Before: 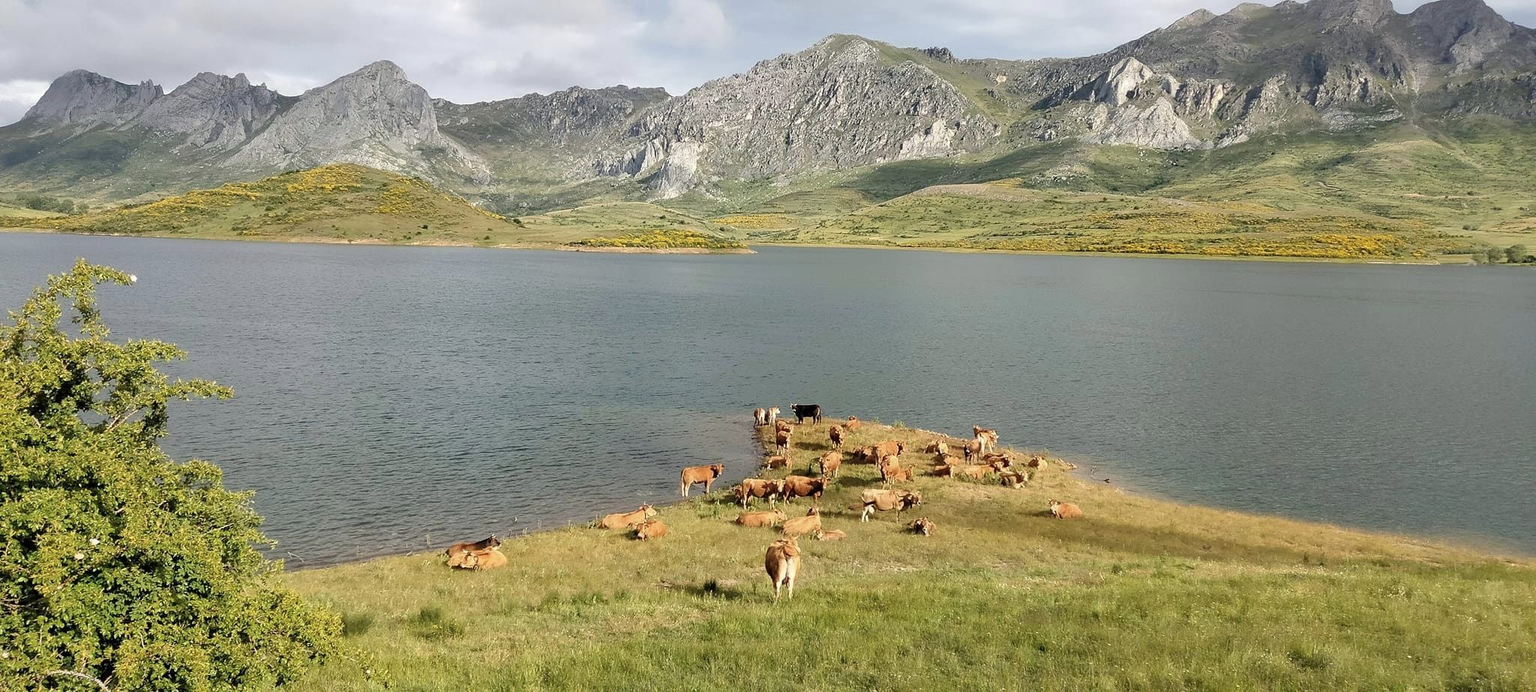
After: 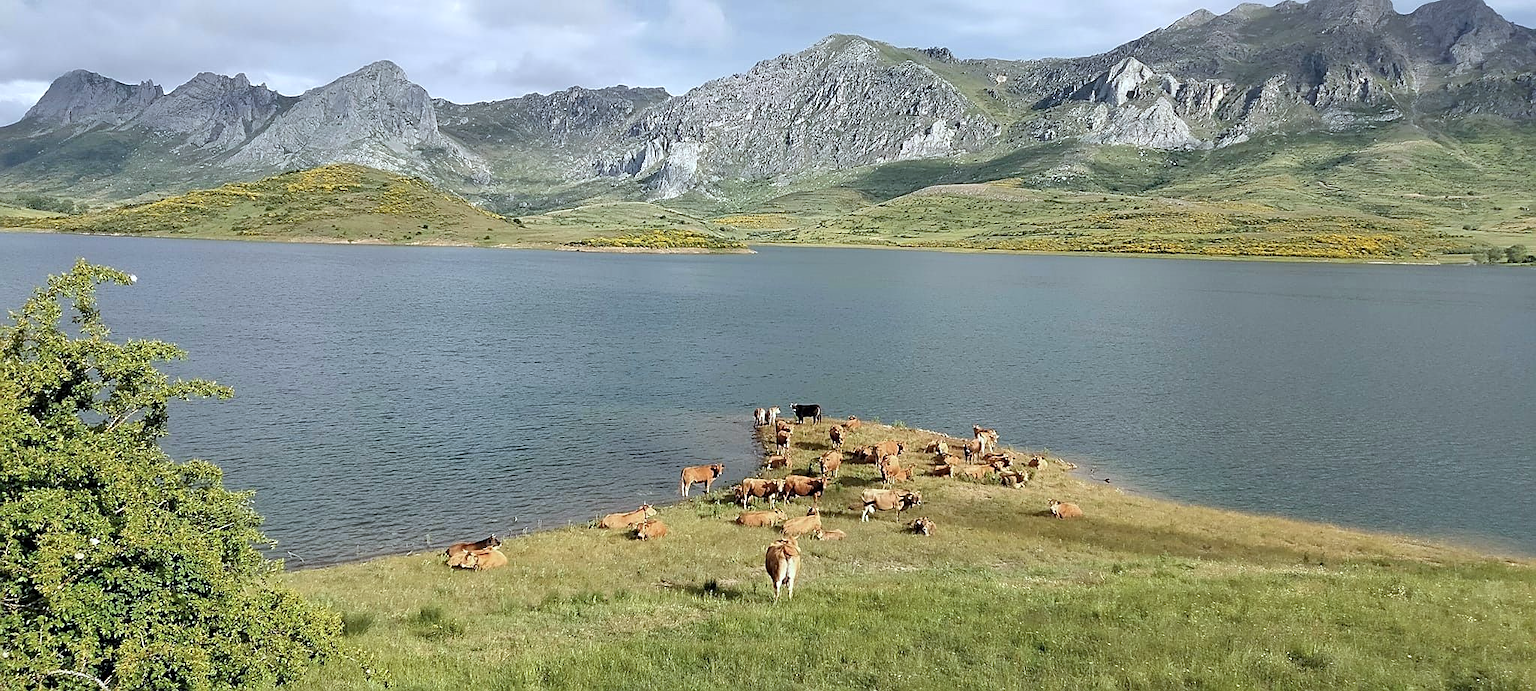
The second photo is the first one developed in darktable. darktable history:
color calibration: illuminant custom, x 0.368, y 0.373, temperature 4330.32 K
sharpen: on, module defaults
